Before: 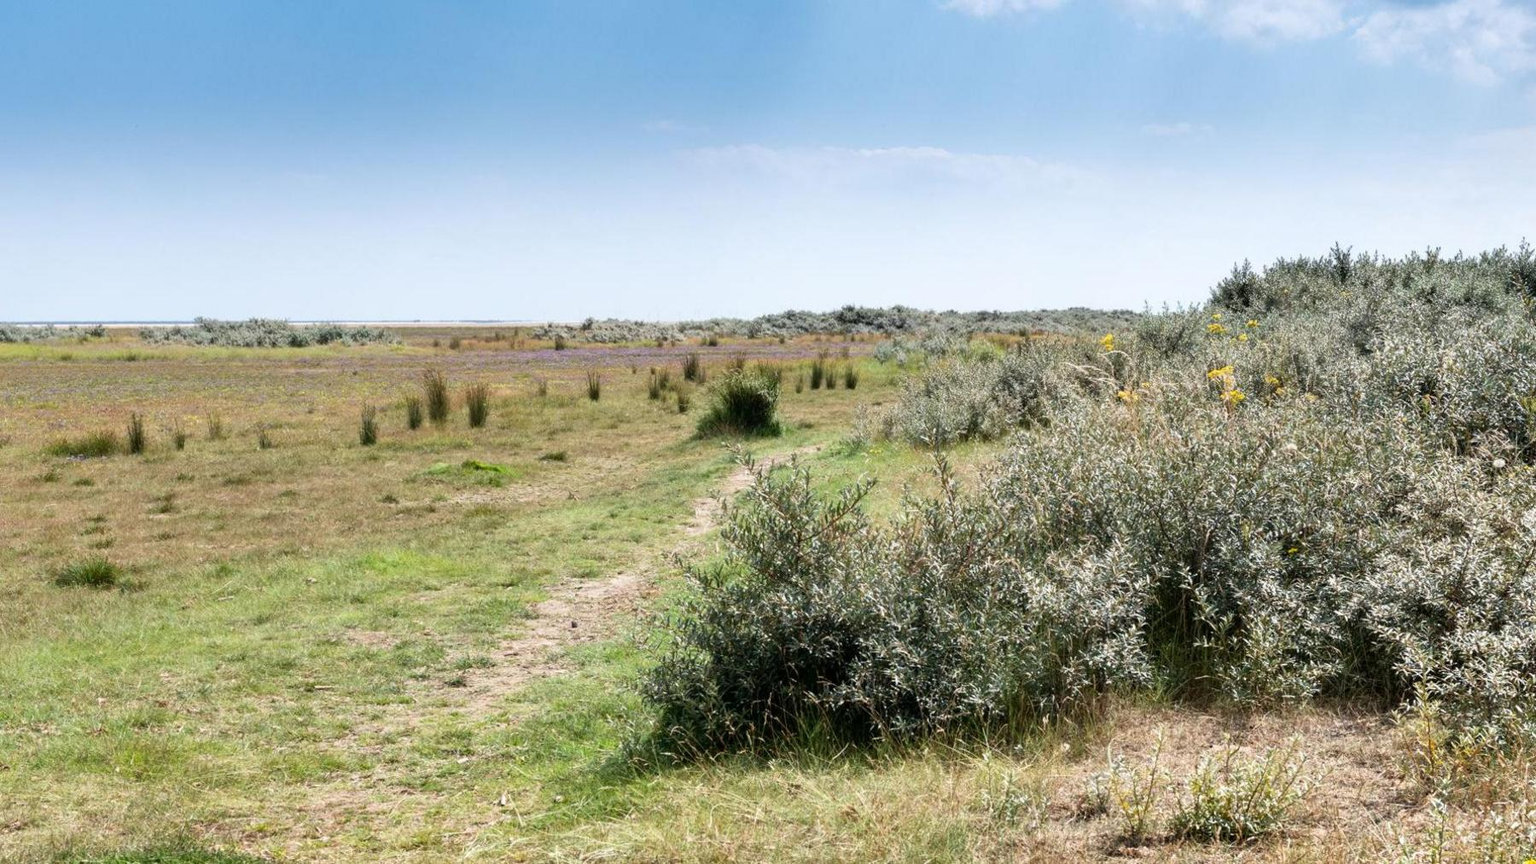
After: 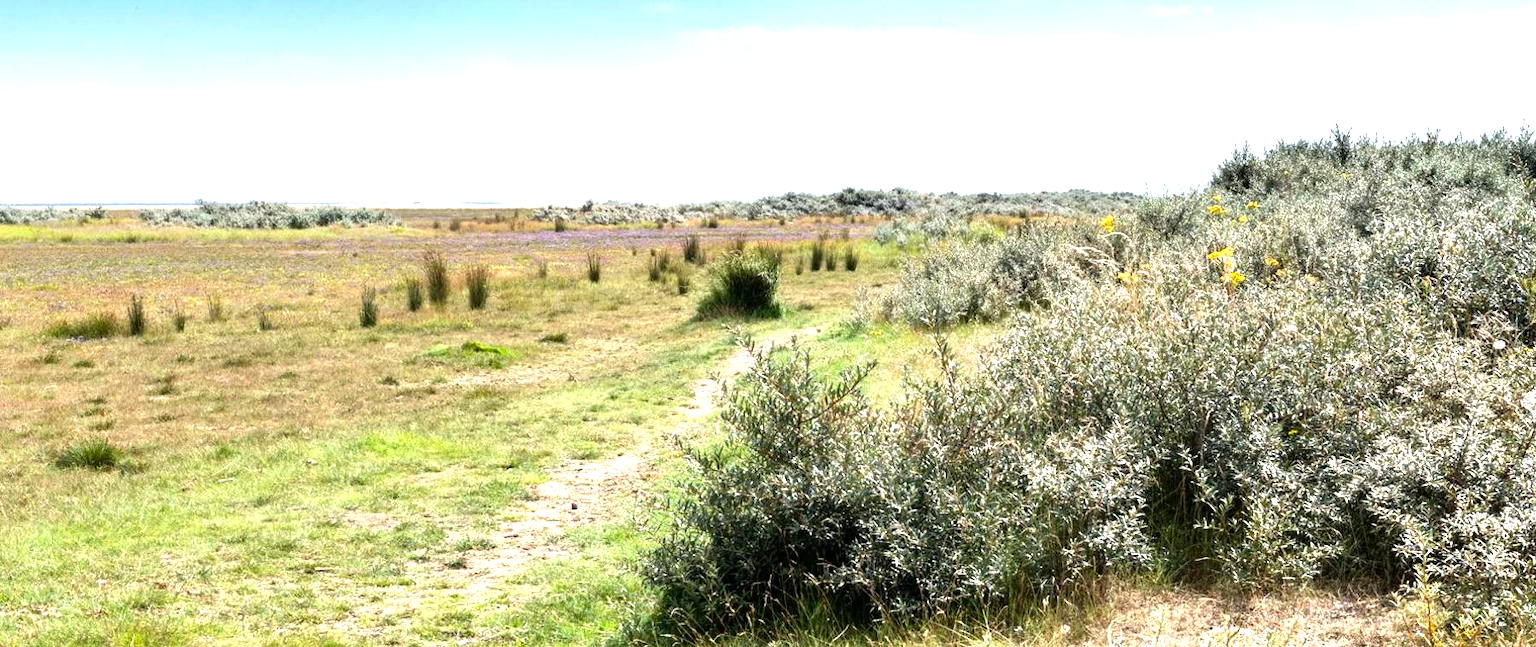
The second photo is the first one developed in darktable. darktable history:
exposure: exposure 0.6 EV, compensate highlight preservation false
color balance rgb: linear chroma grading › global chroma 10%, global vibrance 10%, contrast 15%, saturation formula JzAzBz (2021)
crop: top 13.819%, bottom 11.169%
